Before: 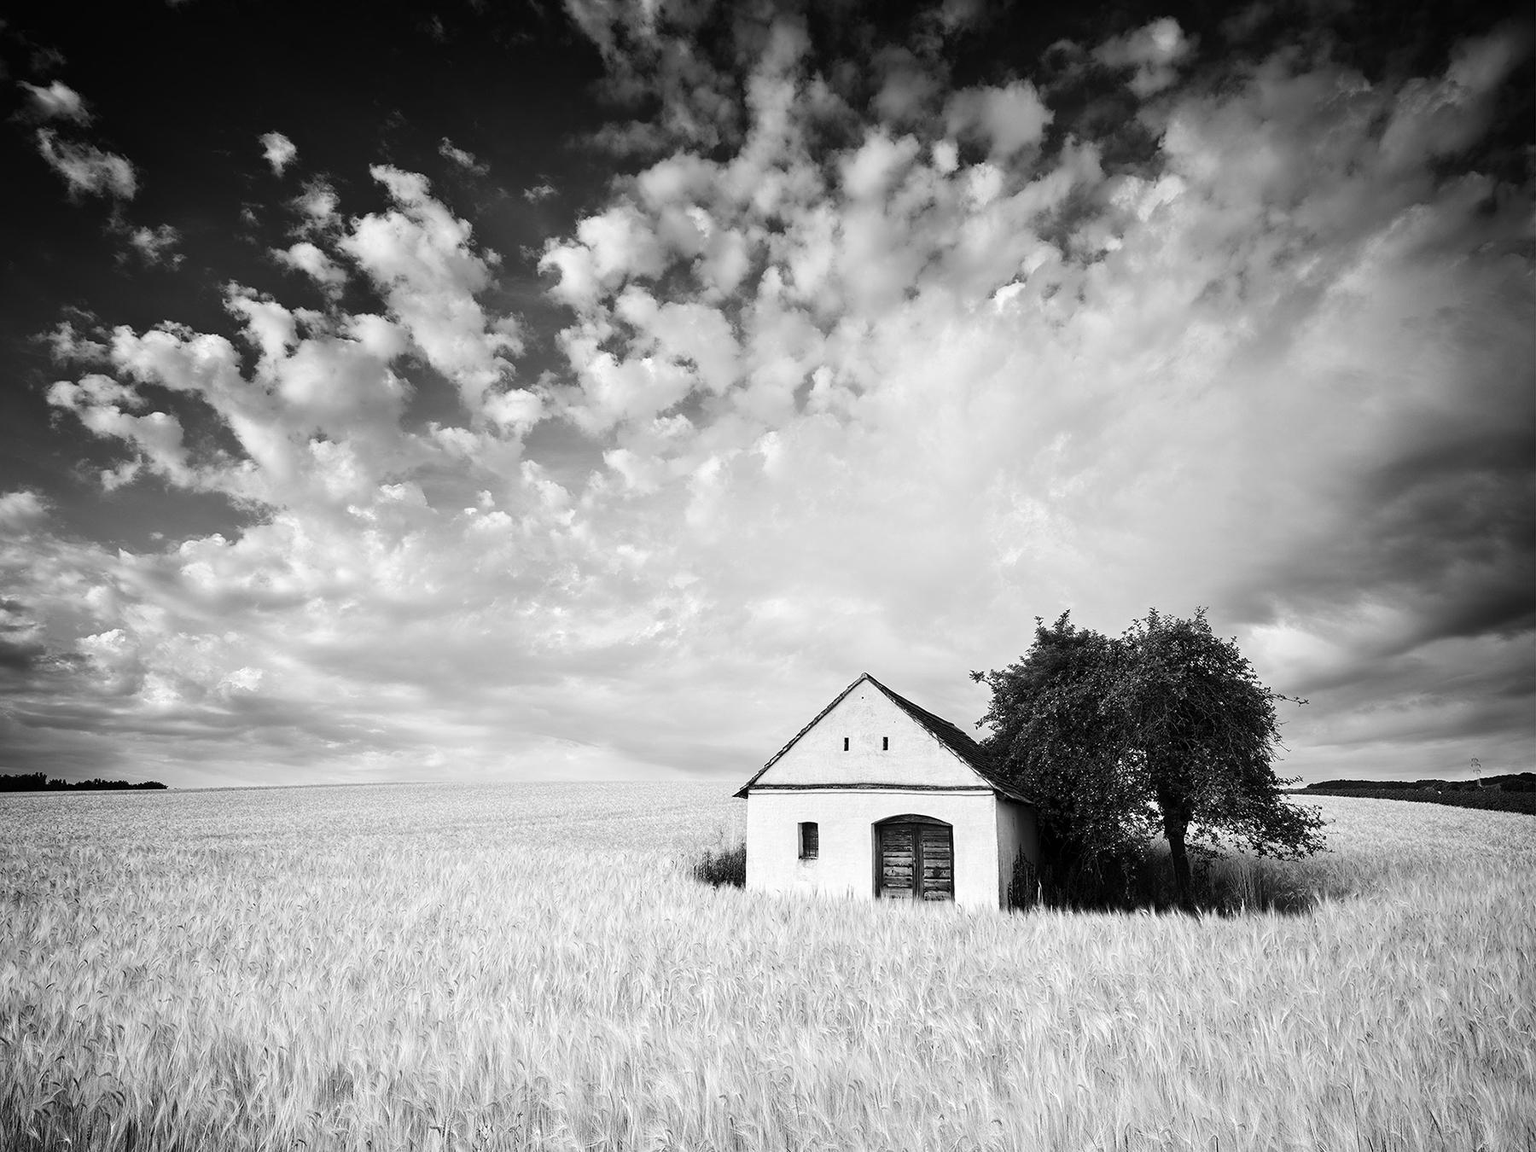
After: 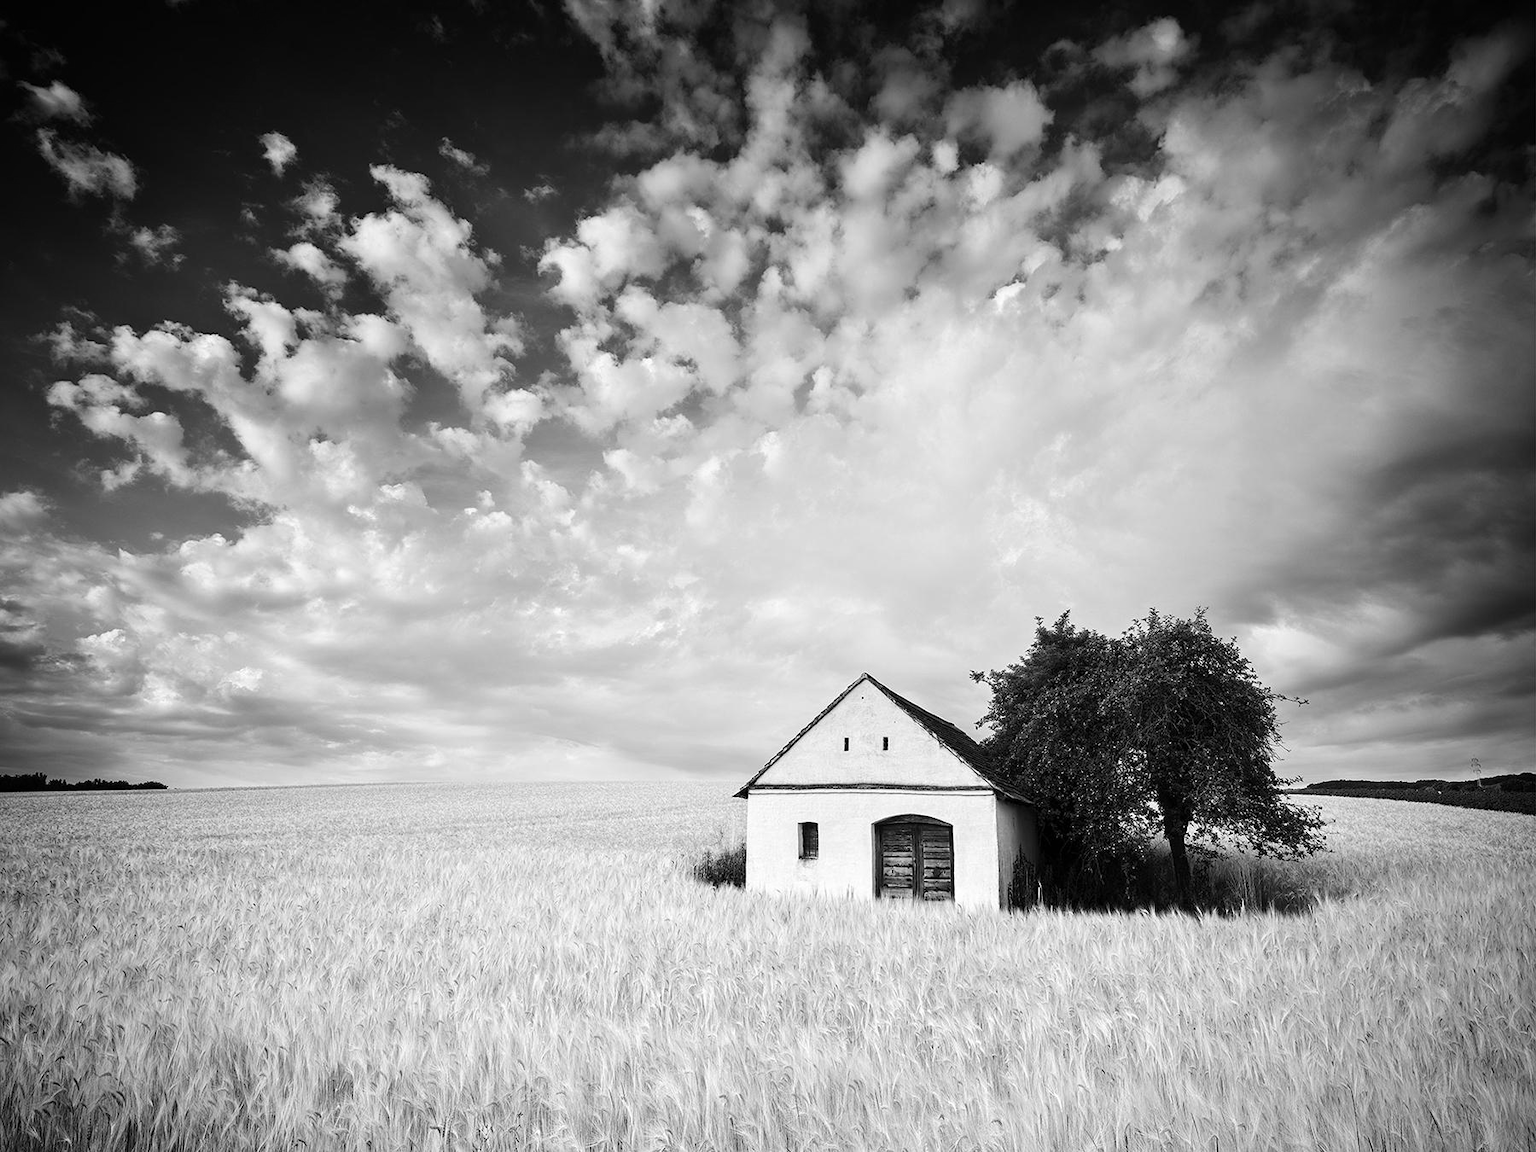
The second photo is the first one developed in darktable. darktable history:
vignetting: brightness -0.434, saturation -0.191, unbound false
